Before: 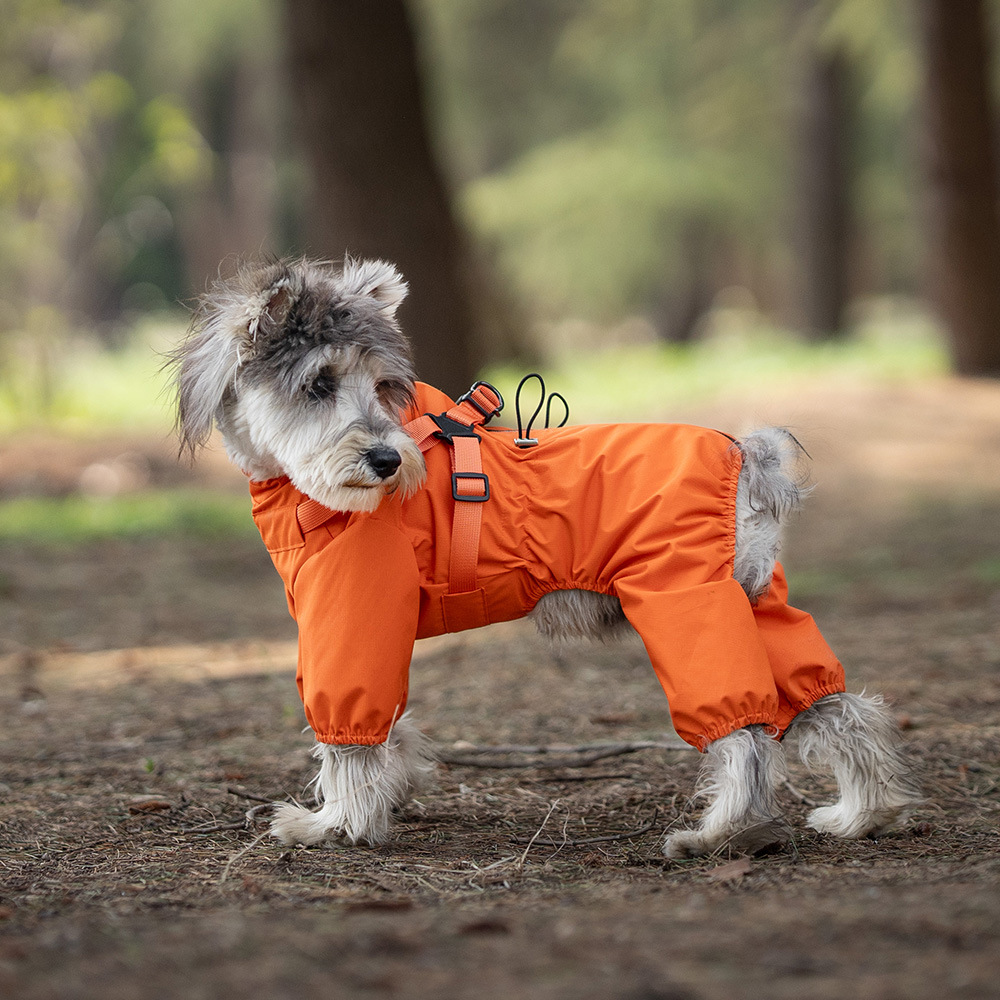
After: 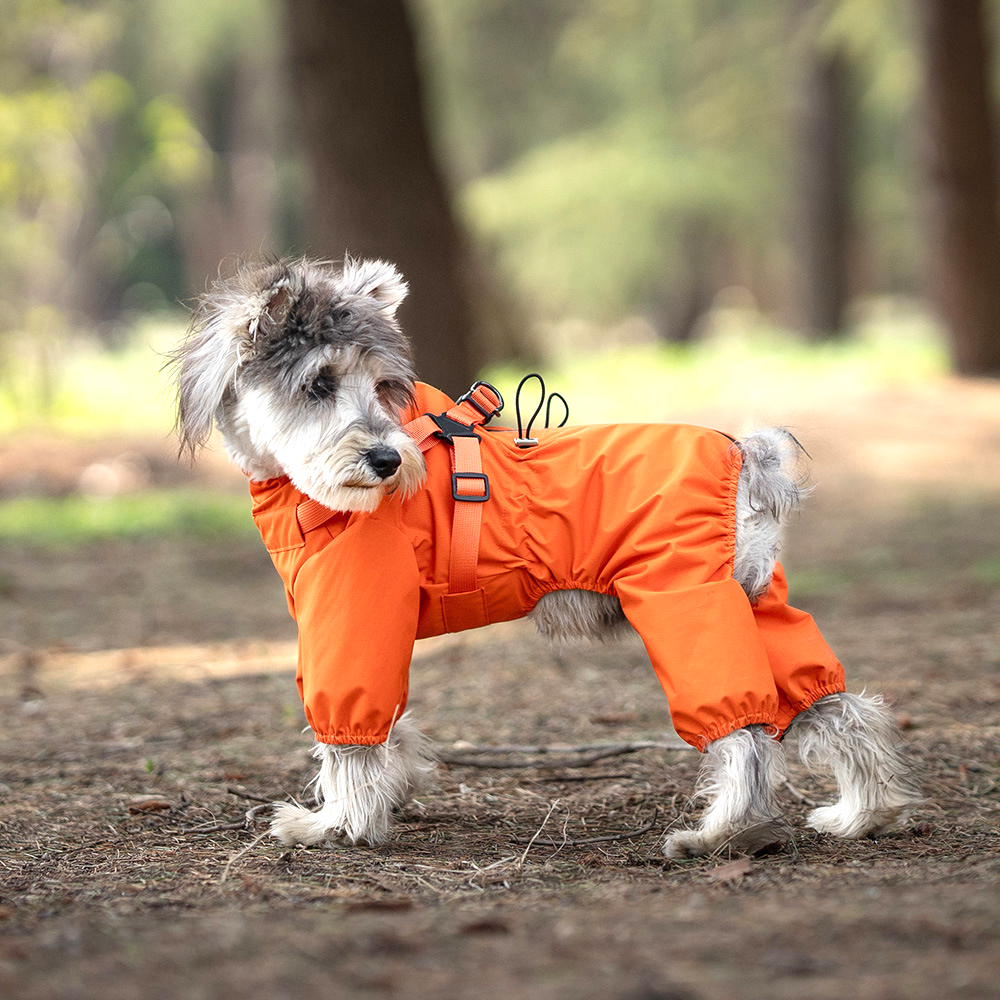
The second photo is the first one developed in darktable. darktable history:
exposure: exposure 0.663 EV, compensate exposure bias true, compensate highlight preservation false
